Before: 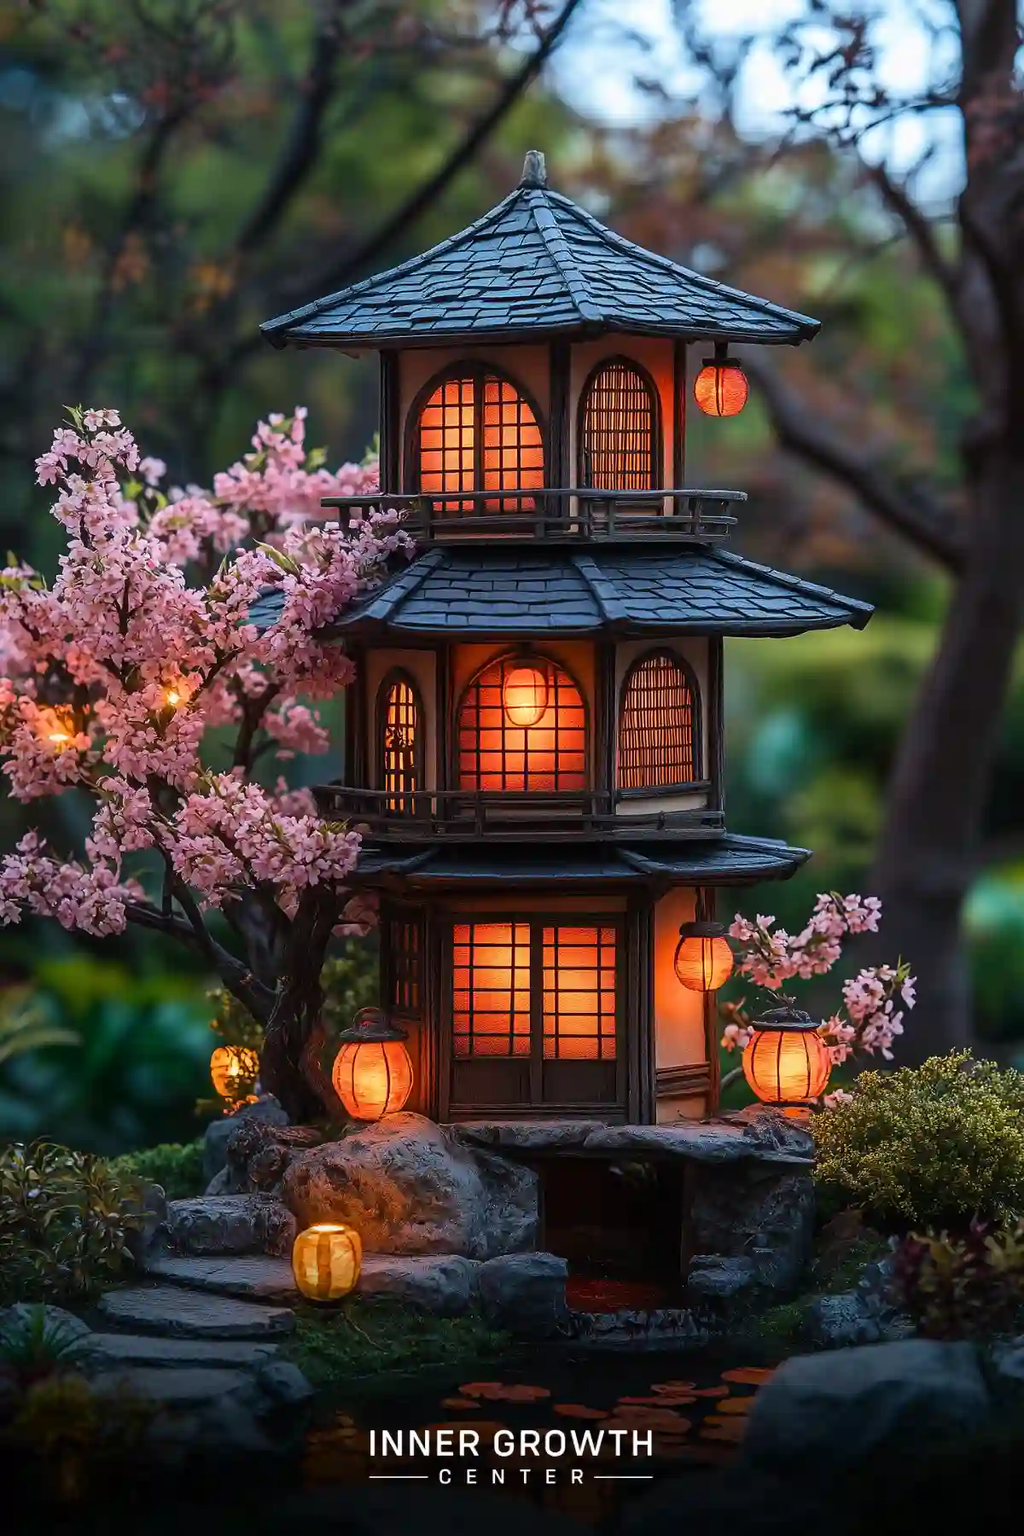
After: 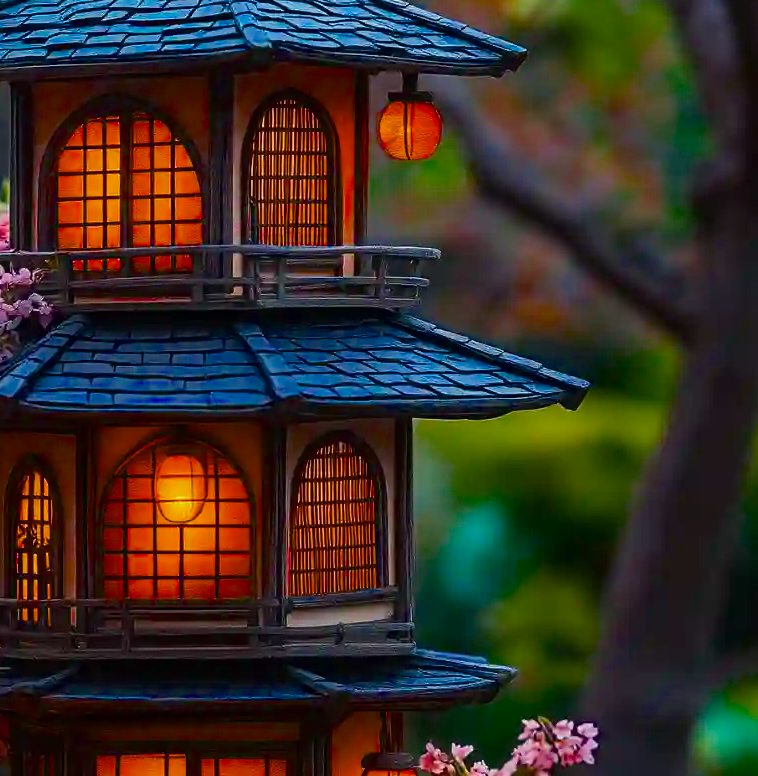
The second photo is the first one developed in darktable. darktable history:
levels: mode automatic
color balance rgb: highlights gain › chroma 1.066%, highlights gain › hue 60.14°, linear chroma grading › shadows 9.654%, linear chroma grading › highlights 9.343%, linear chroma grading › global chroma 15.576%, linear chroma grading › mid-tones 14.923%, perceptual saturation grading › global saturation 25.088%, global vibrance 16.683%, saturation formula JzAzBz (2021)
crop: left 36.281%, top 18.244%, right 0.497%, bottom 38.643%
